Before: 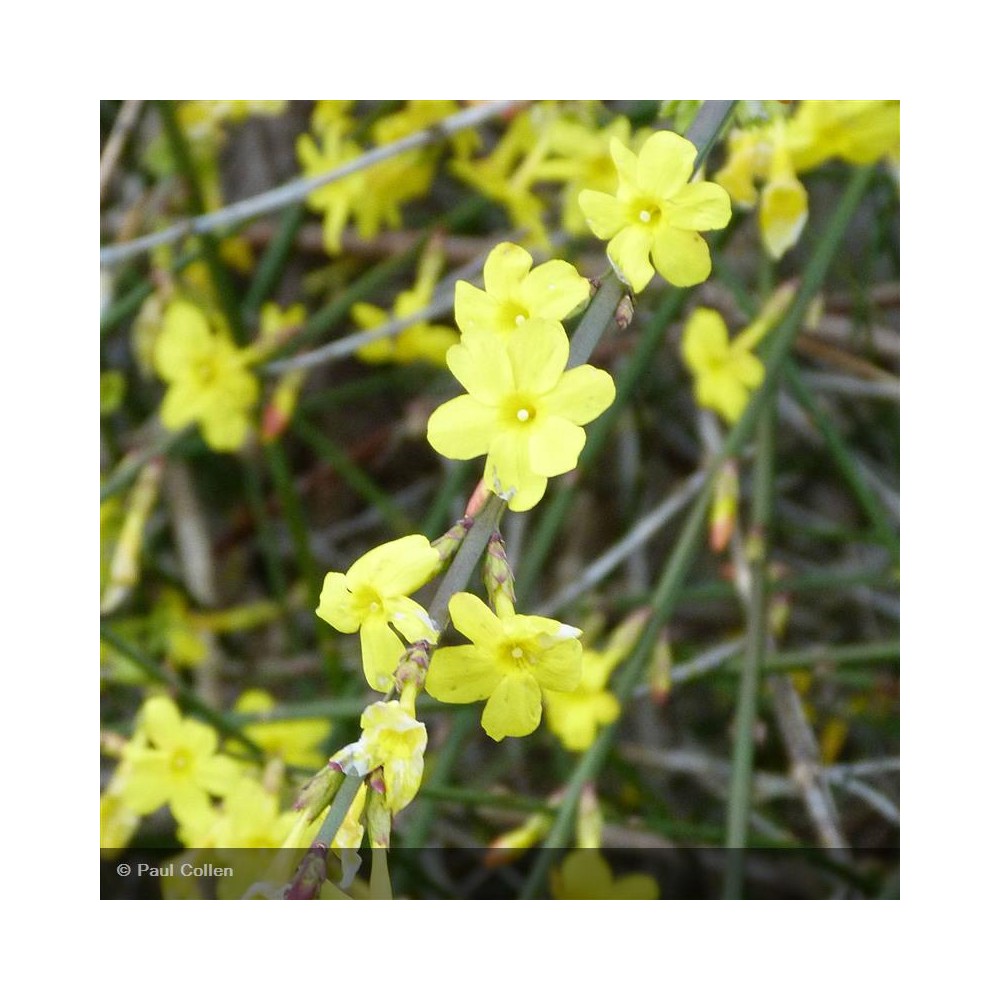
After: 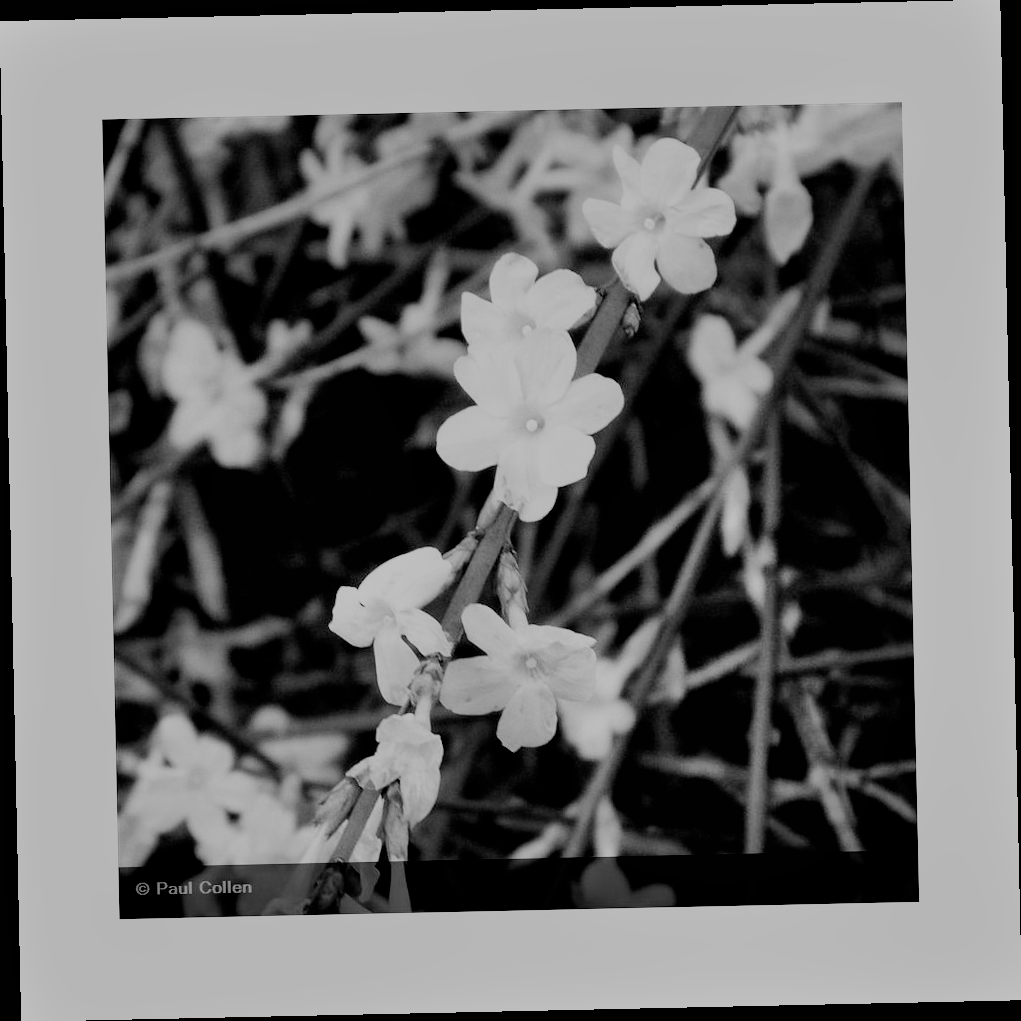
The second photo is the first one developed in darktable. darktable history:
rotate and perspective: rotation -1.24°, automatic cropping off
exposure: black level correction -0.015, exposure -0.5 EV, compensate highlight preservation false
velvia: on, module defaults
rgb levels: levels [[0.034, 0.472, 0.904], [0, 0.5, 1], [0, 0.5, 1]]
shadows and highlights: shadows 80.73, white point adjustment -9.07, highlights -61.46, soften with gaussian
filmic rgb: black relative exposure -5 EV, hardness 2.88, contrast 1.3, highlights saturation mix -30%
monochrome: a -74.22, b 78.2
